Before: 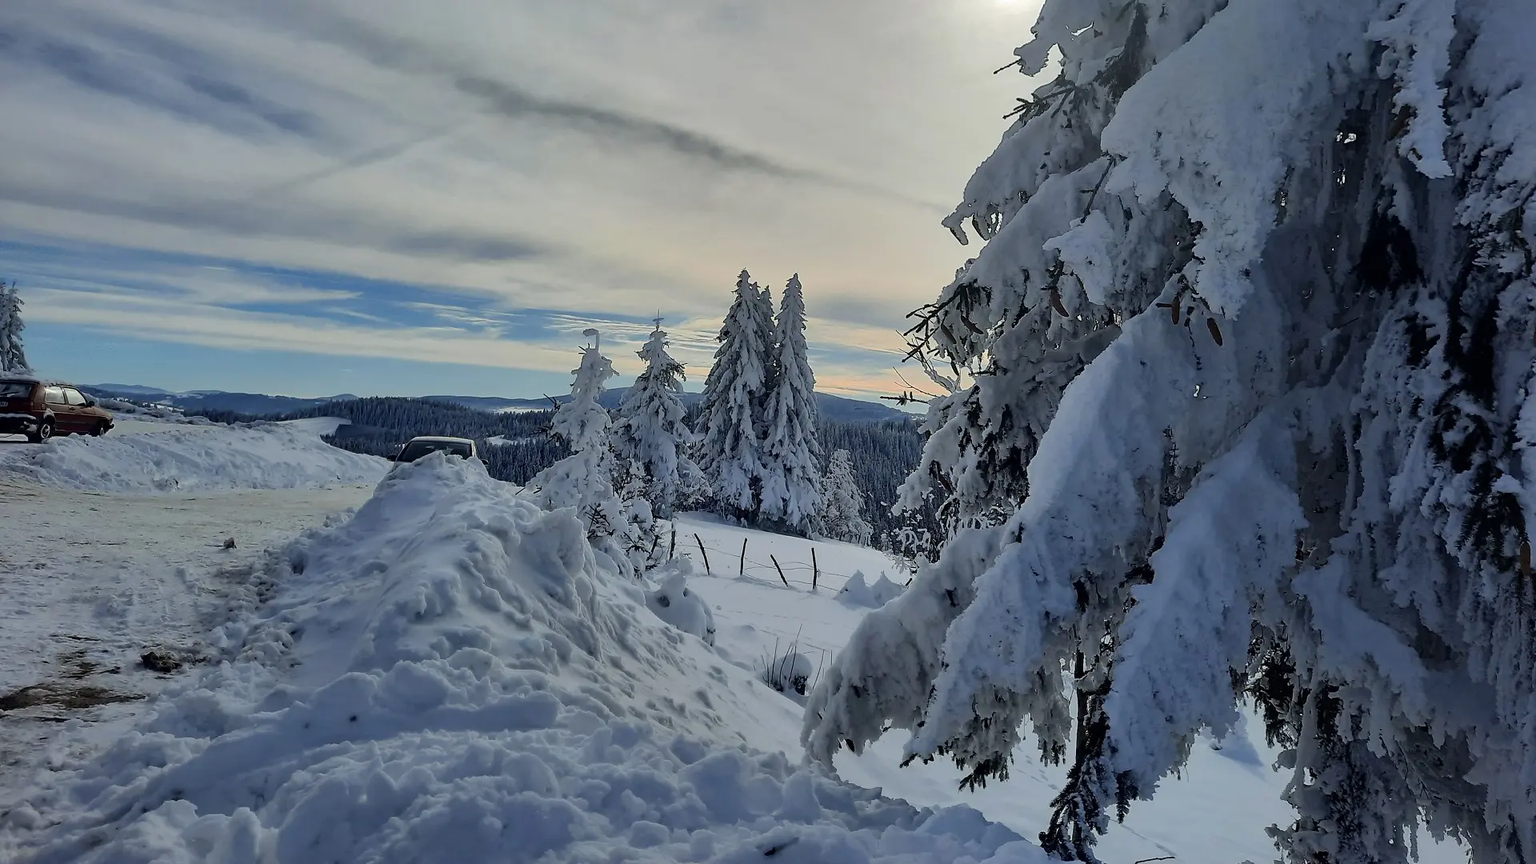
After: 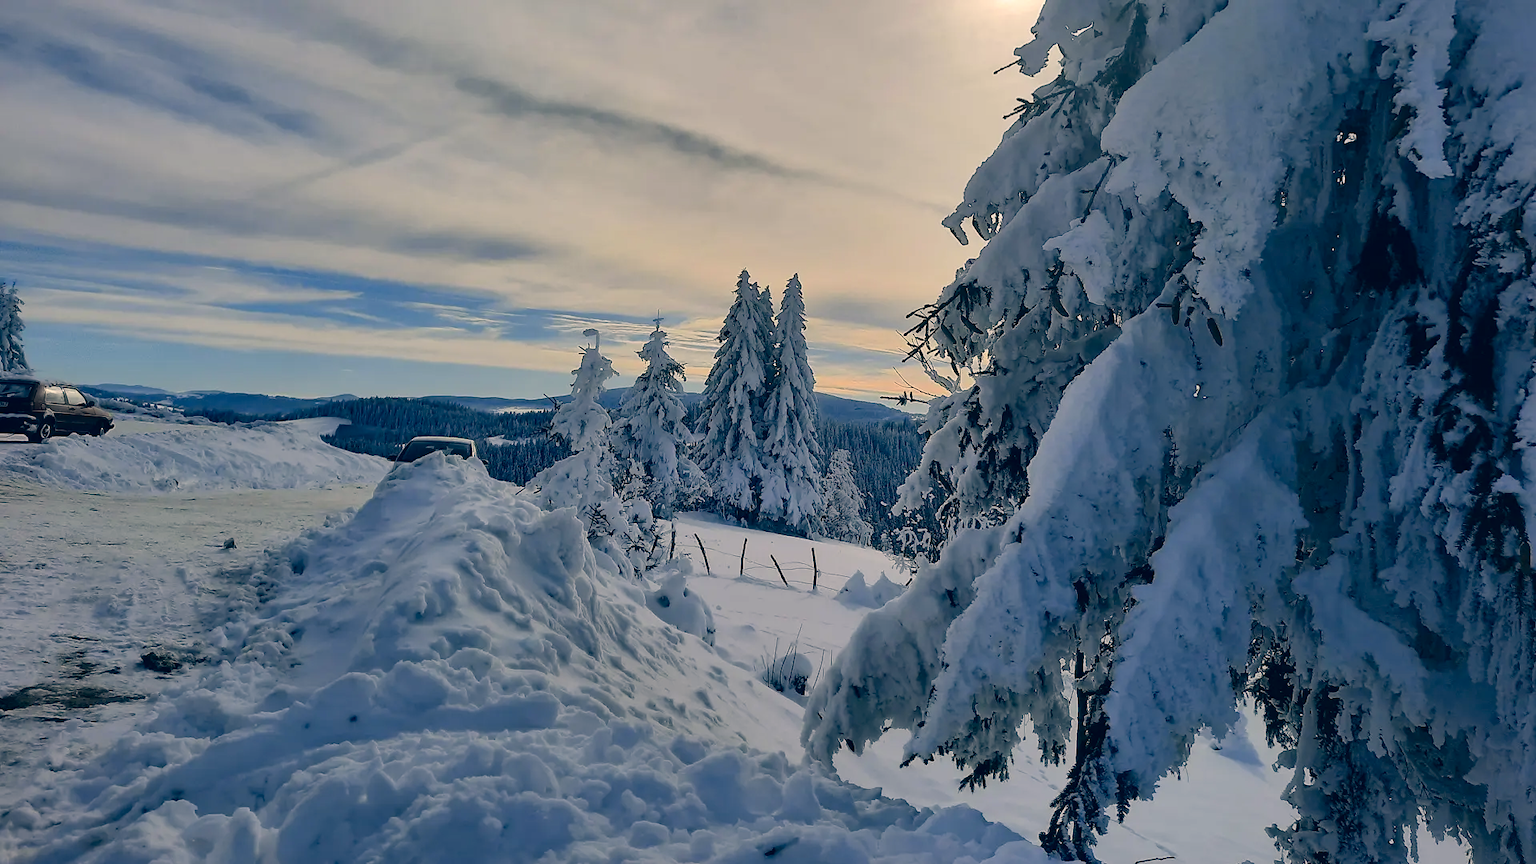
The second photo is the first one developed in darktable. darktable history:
color correction: highlights a* 10.34, highlights b* 14.41, shadows a* -10.19, shadows b* -15.09
